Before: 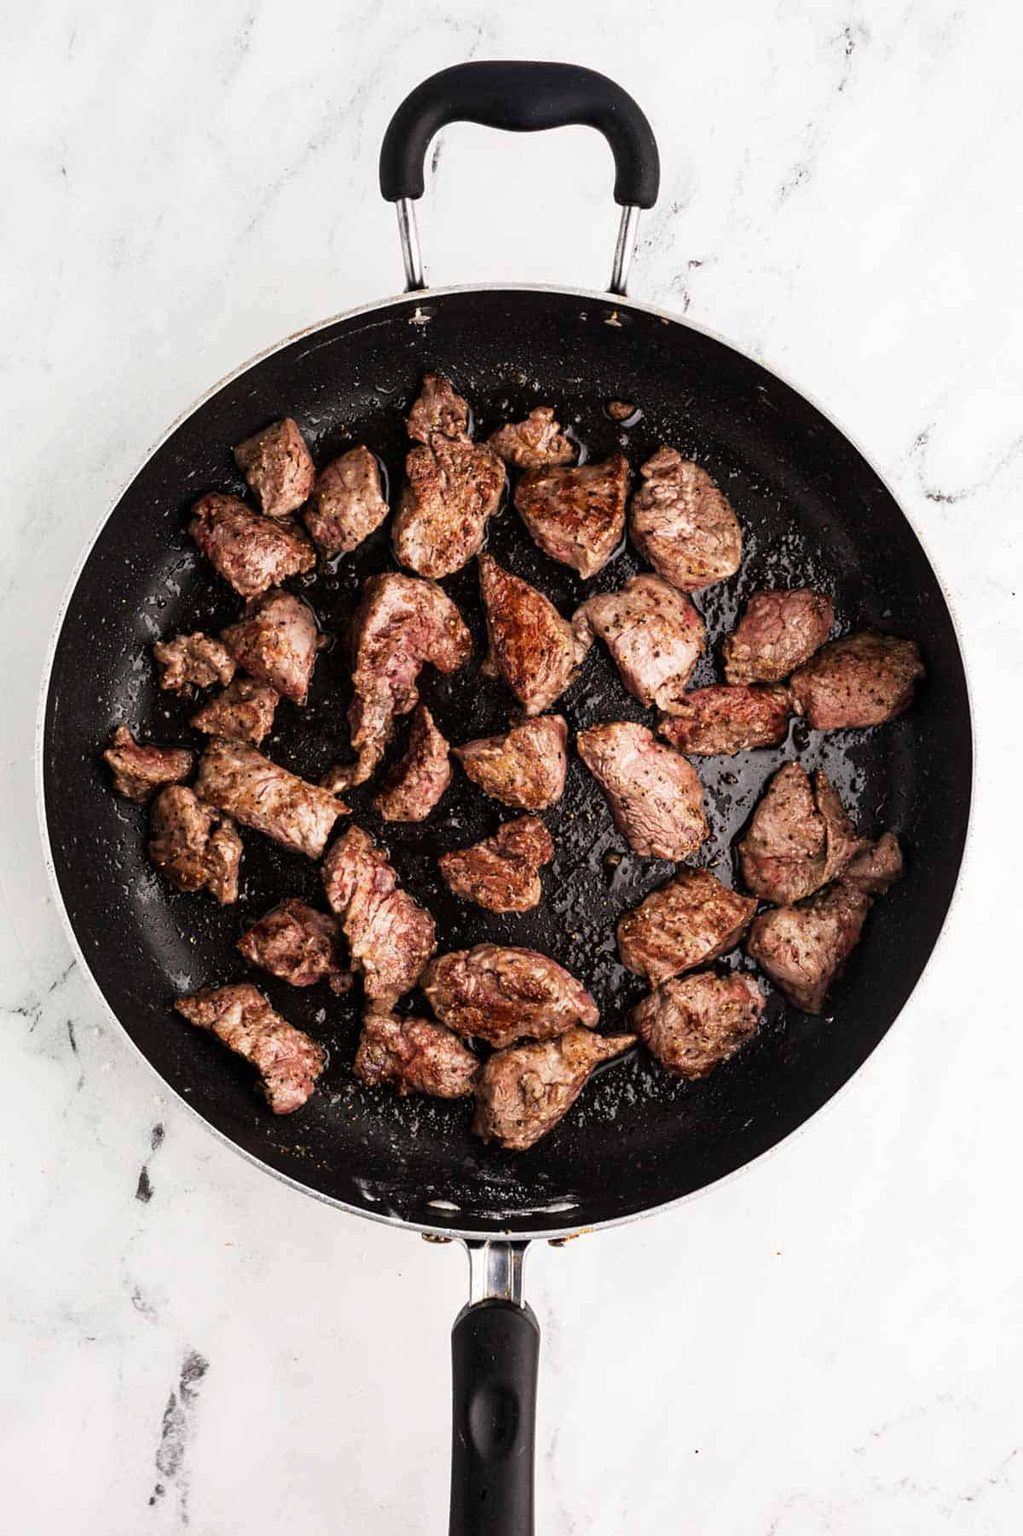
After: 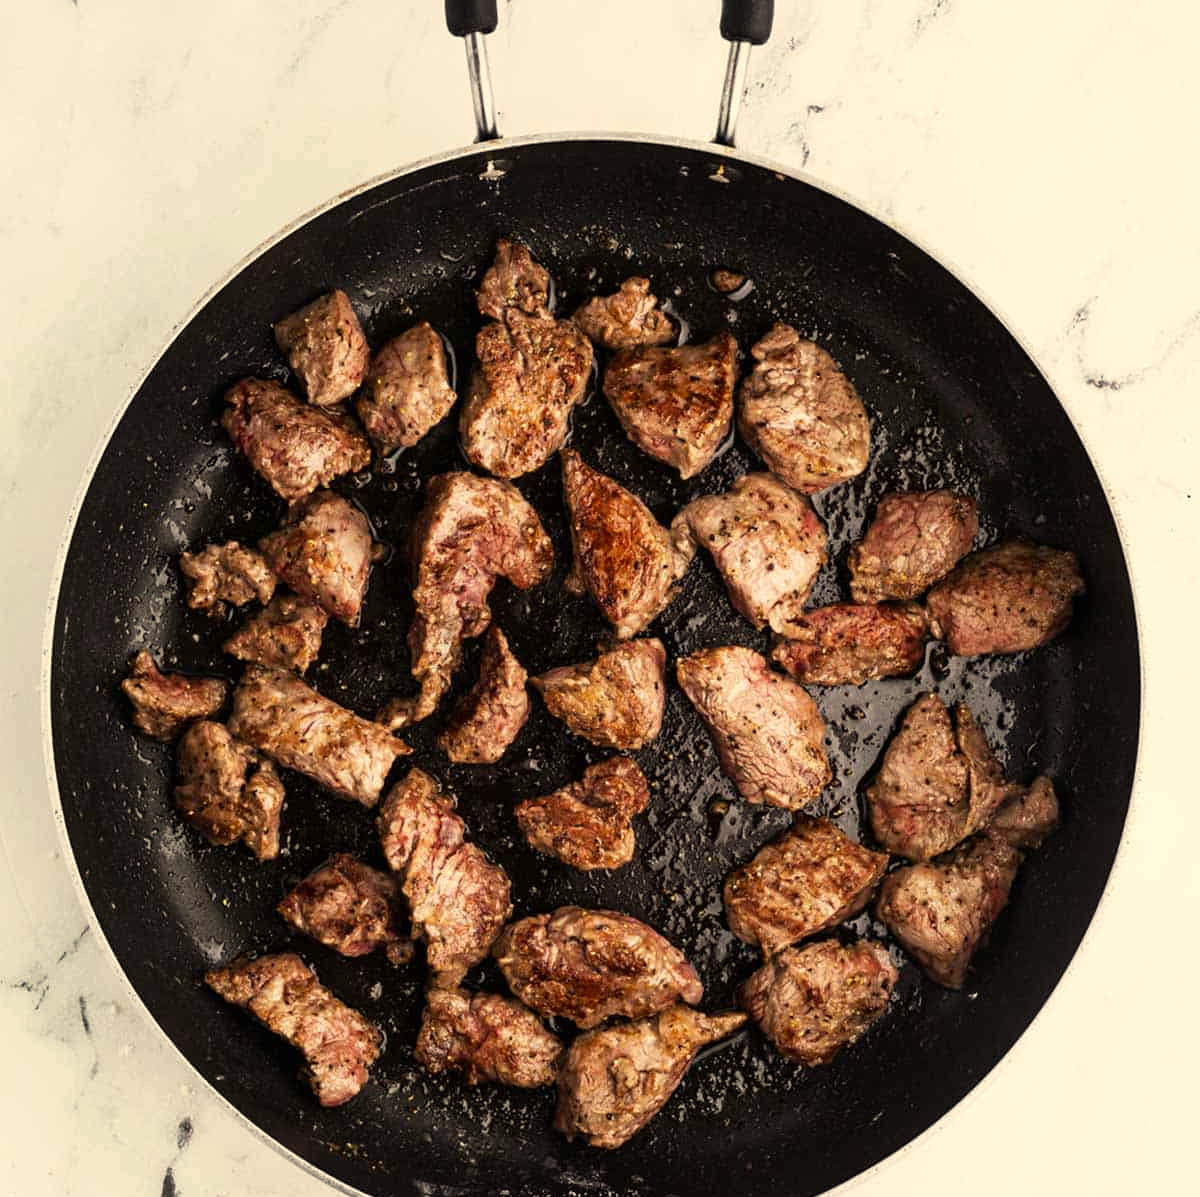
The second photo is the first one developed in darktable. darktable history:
color correction: highlights a* 1.29, highlights b* 17.08
crop: top 11.138%, bottom 22.37%
color zones: curves: ch2 [(0, 0.5) (0.143, 0.5) (0.286, 0.489) (0.415, 0.421) (0.571, 0.5) (0.714, 0.5) (0.857, 0.5) (1, 0.5)]
